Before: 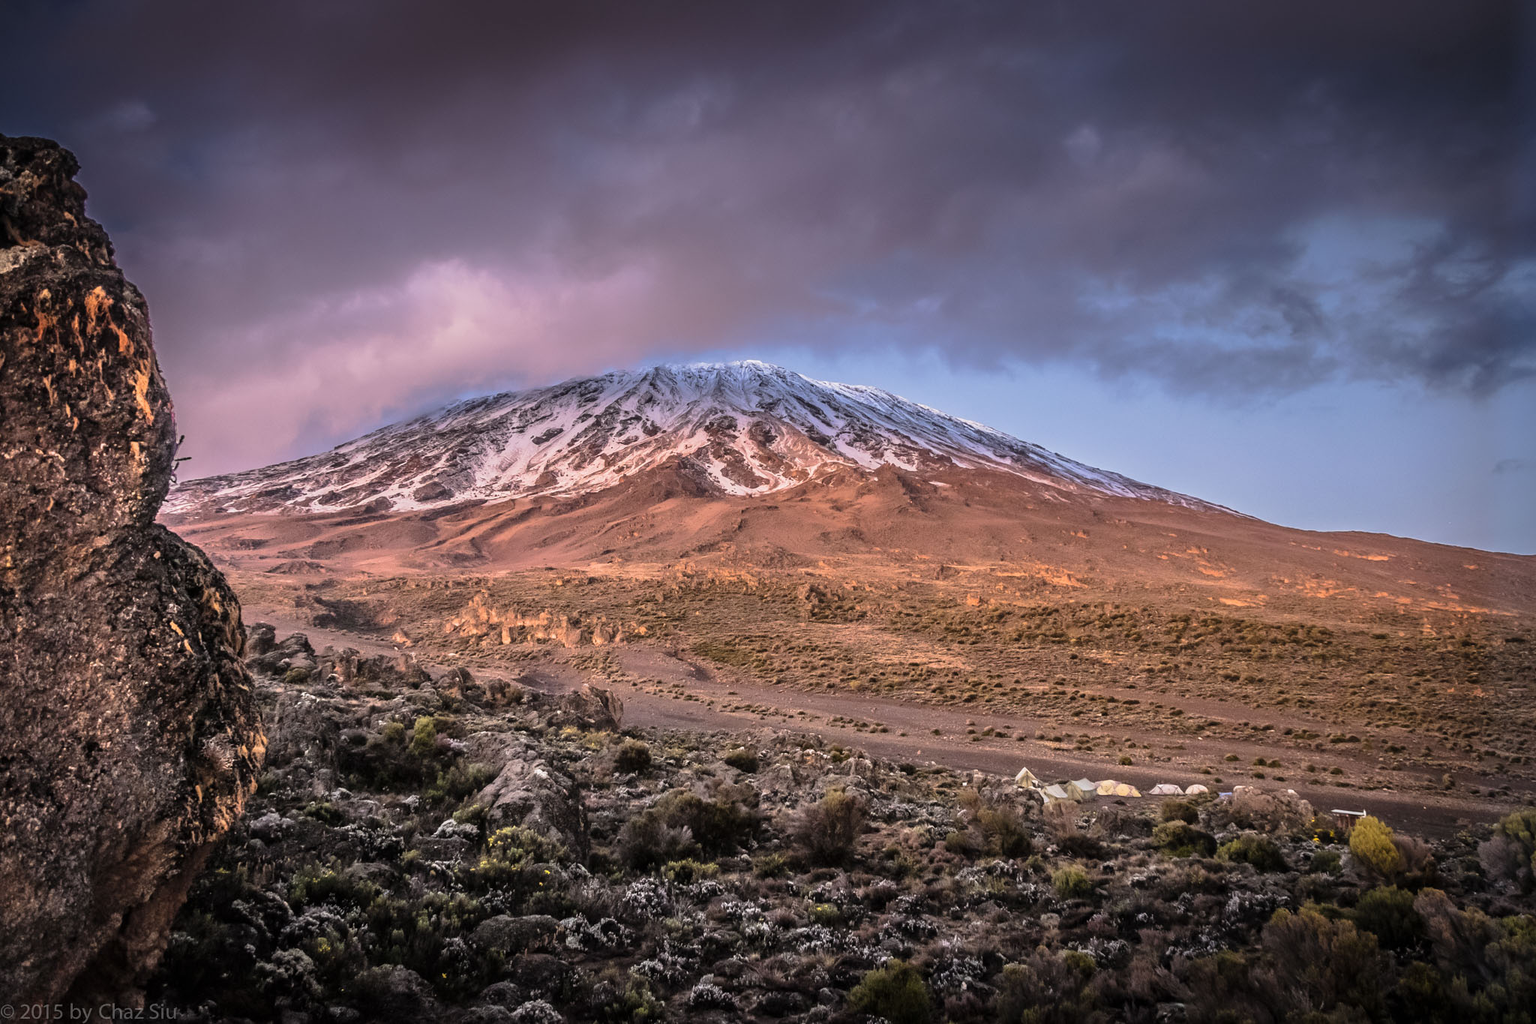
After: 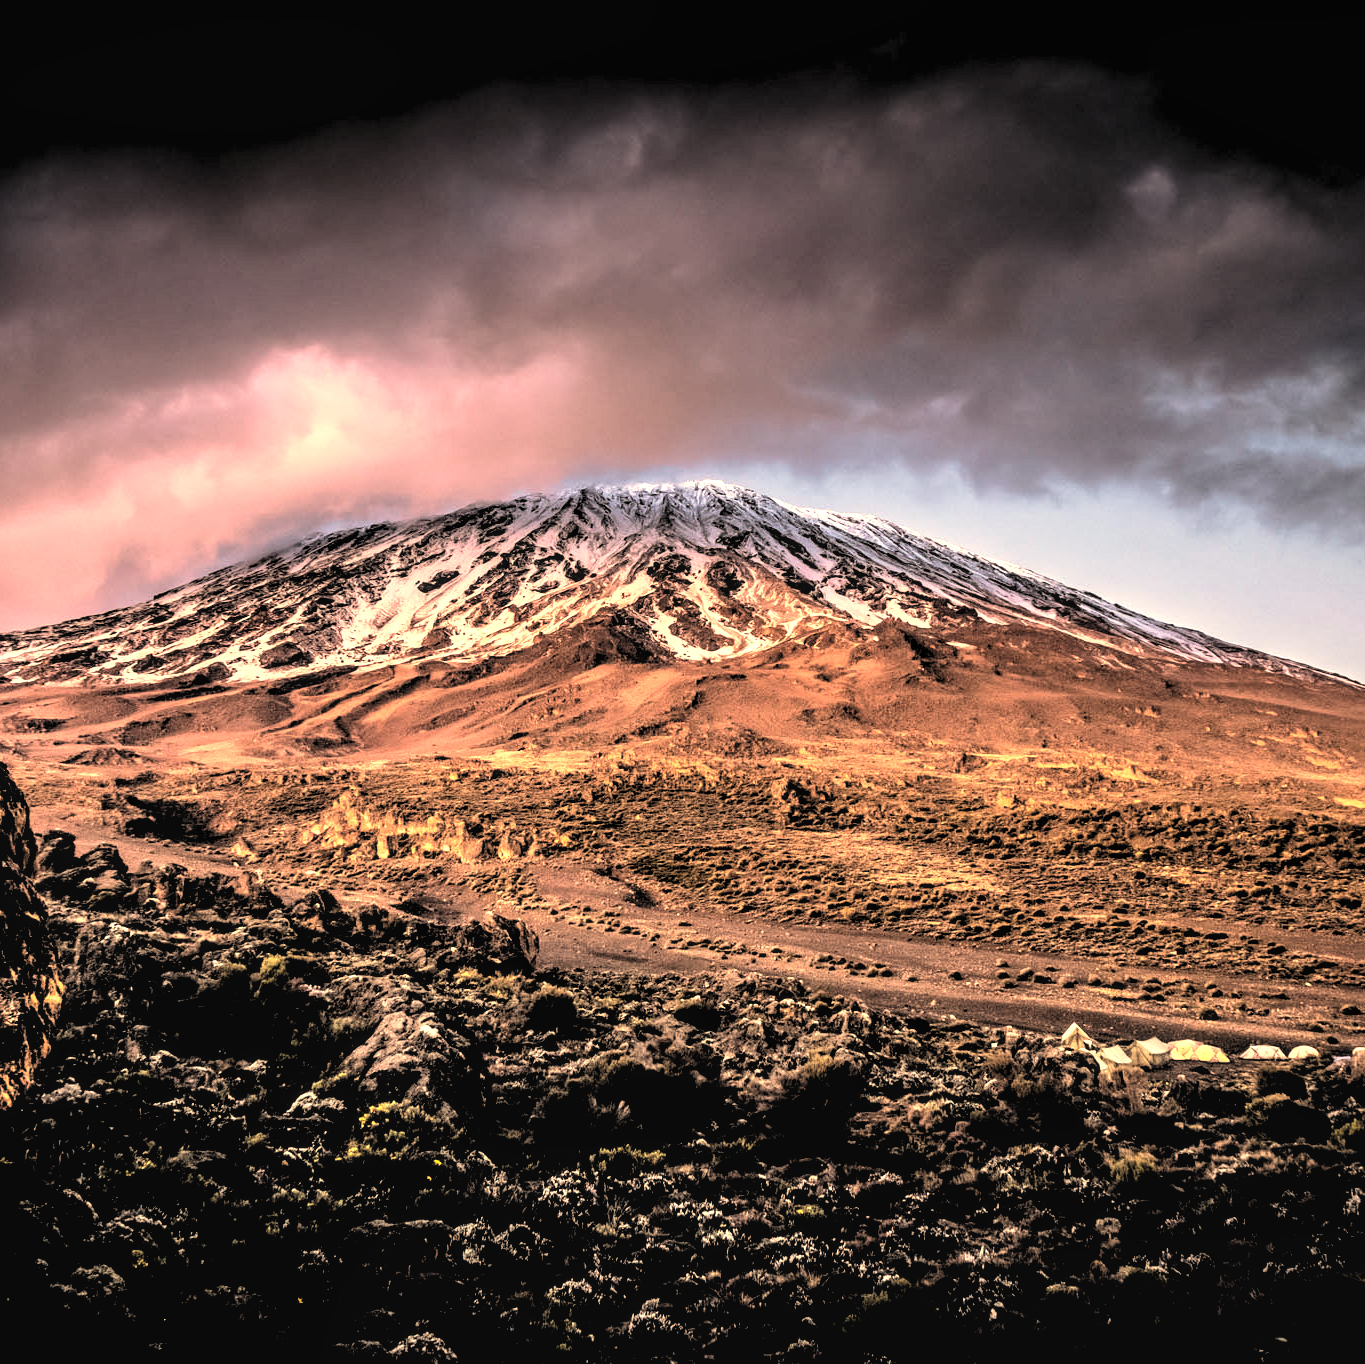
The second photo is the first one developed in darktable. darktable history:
local contrast: detail 110%
contrast brightness saturation: contrast 0.14, brightness 0.21
levels: levels [0.514, 0.759, 1]
velvia: strength 15%
crop and rotate: left 14.292%, right 19.041%
white balance: red 1.138, green 0.996, blue 0.812
exposure: black level correction 0.001, exposure 0.955 EV, compensate exposure bias true, compensate highlight preservation false
